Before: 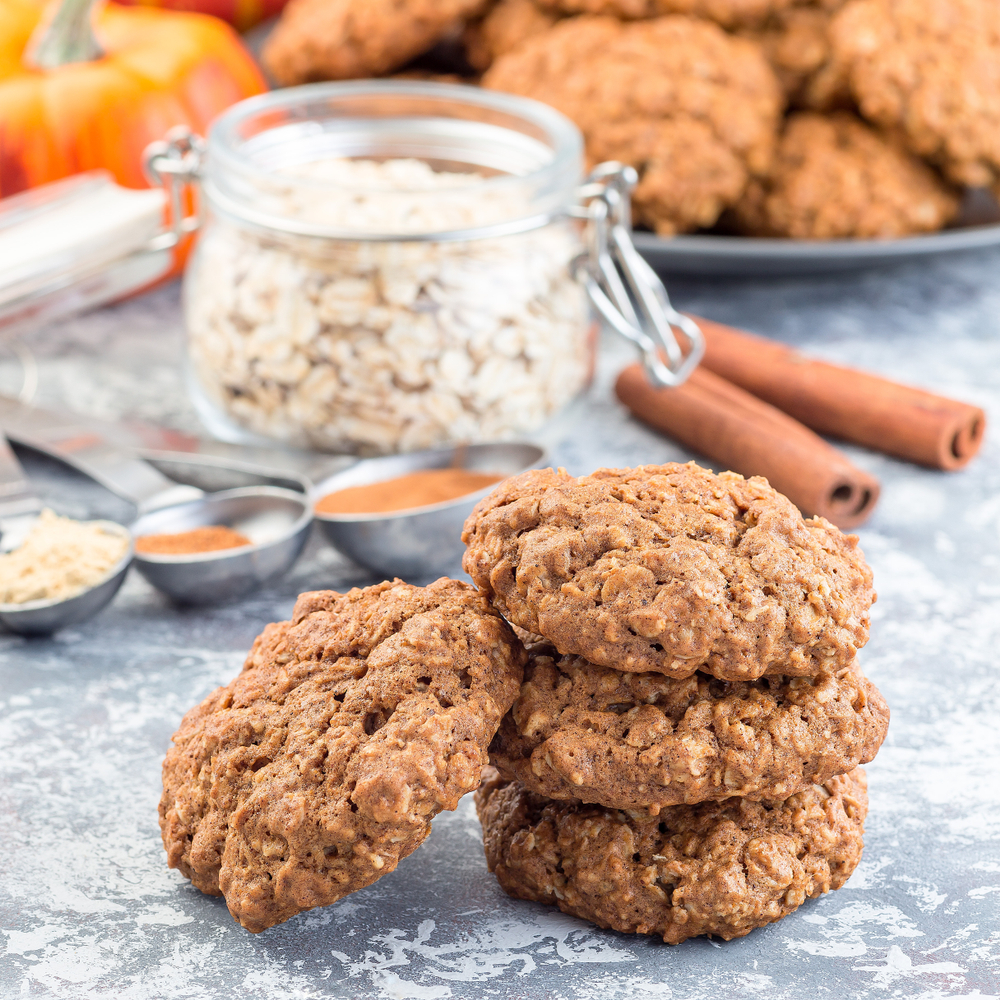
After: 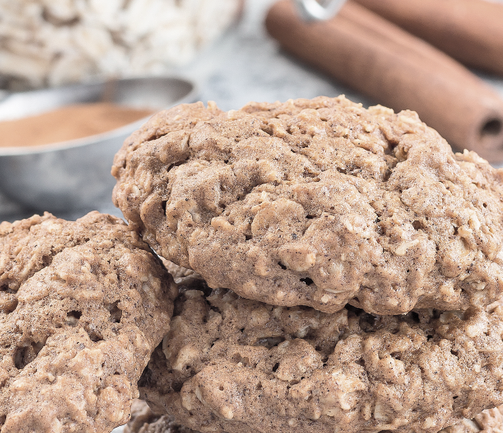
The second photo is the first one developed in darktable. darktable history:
shadows and highlights: low approximation 0.01, soften with gaussian
crop: left 35.03%, top 36.625%, right 14.663%, bottom 20.057%
contrast brightness saturation: brightness 0.18, saturation -0.5
